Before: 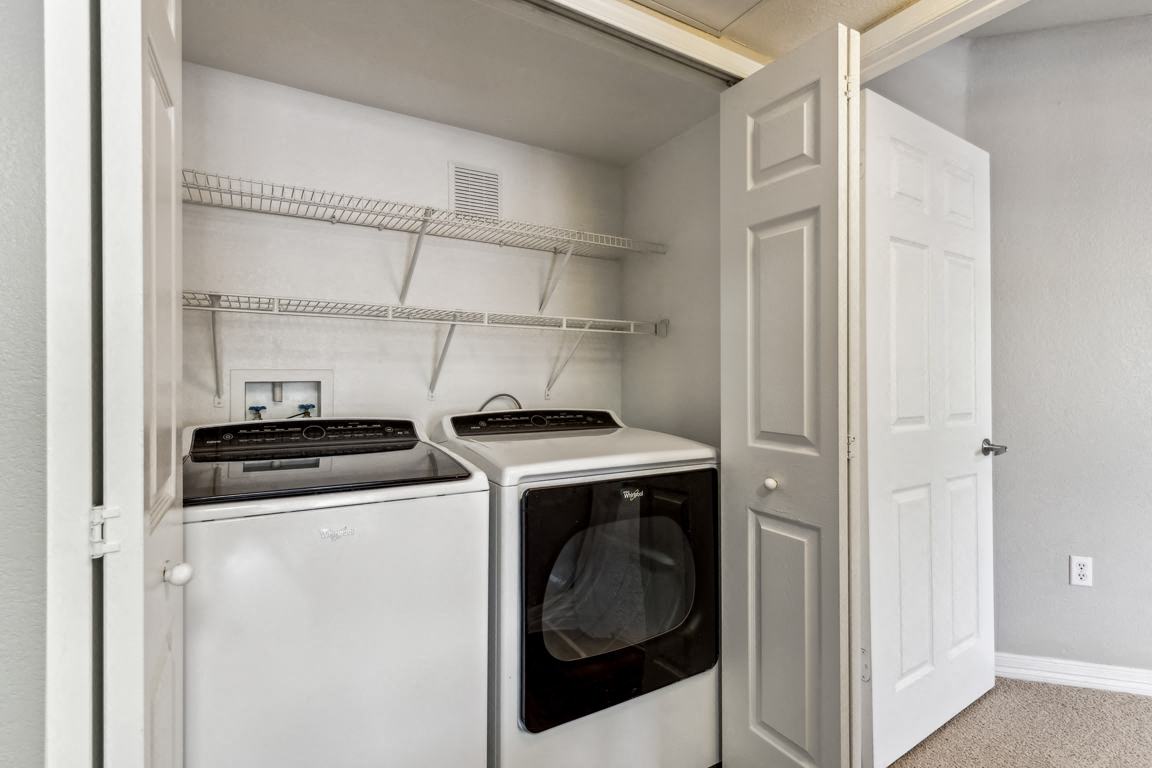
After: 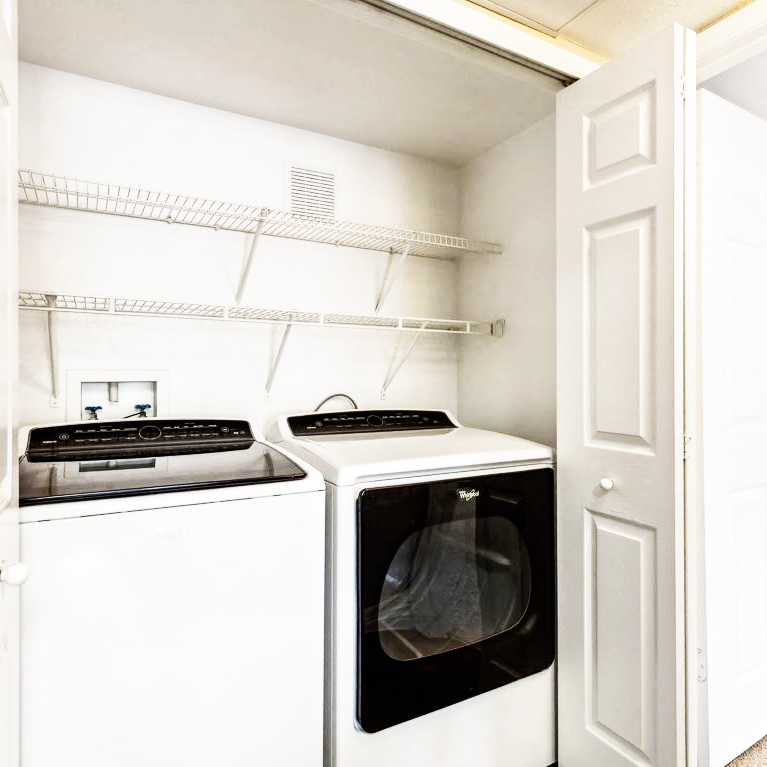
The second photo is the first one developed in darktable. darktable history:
crop and rotate: left 14.292%, right 19.041%
base curve: curves: ch0 [(0, 0) (0.007, 0.004) (0.027, 0.03) (0.046, 0.07) (0.207, 0.54) (0.442, 0.872) (0.673, 0.972) (1, 1)], preserve colors none
